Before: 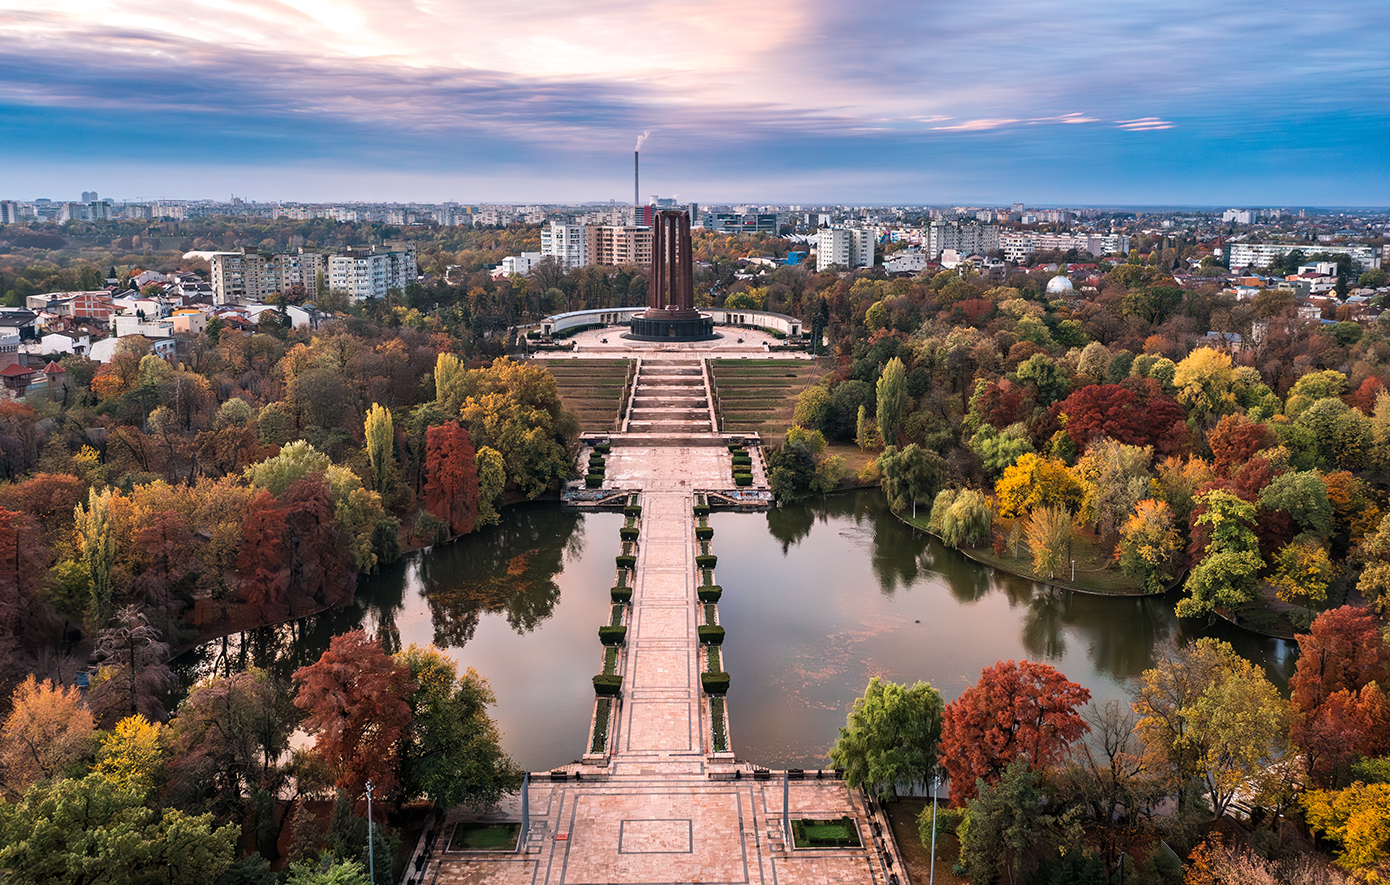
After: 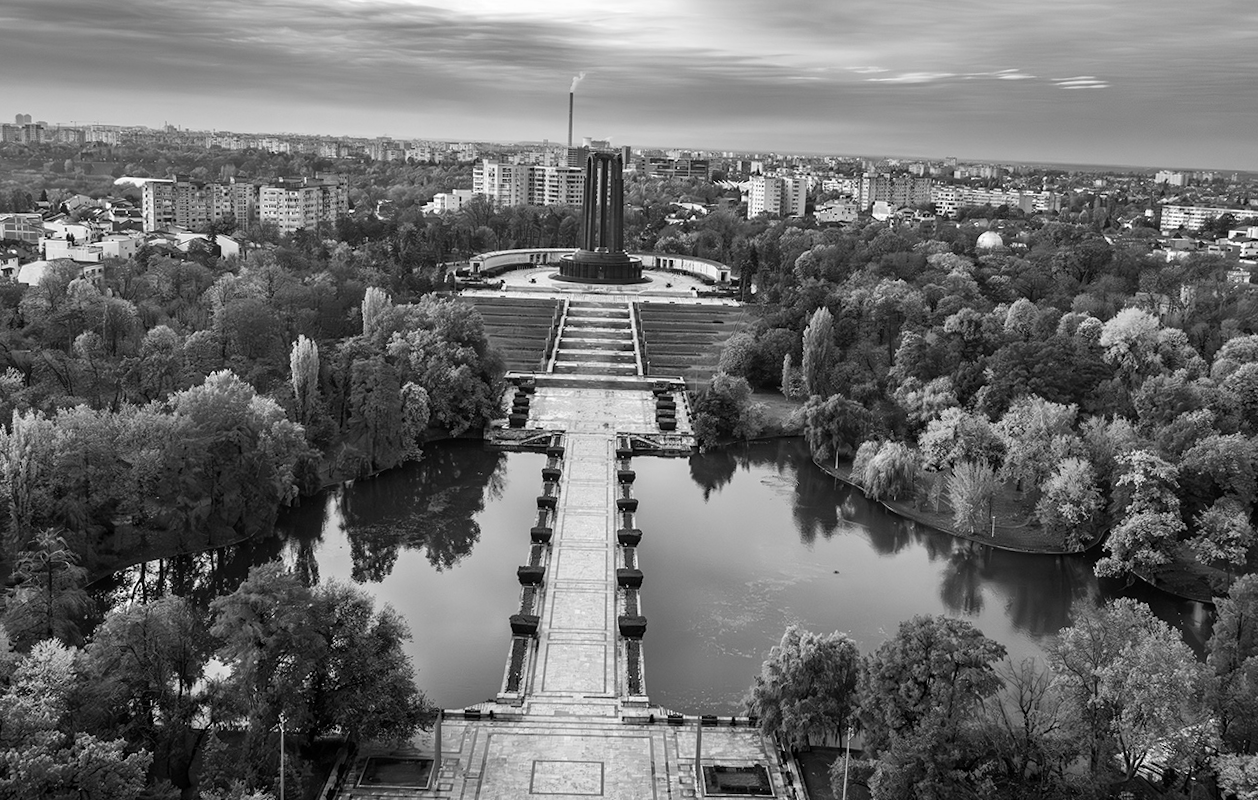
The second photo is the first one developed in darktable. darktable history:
crop and rotate: angle -1.96°, left 3.097%, top 4.154%, right 1.586%, bottom 0.529%
monochrome: a 1.94, b -0.638
